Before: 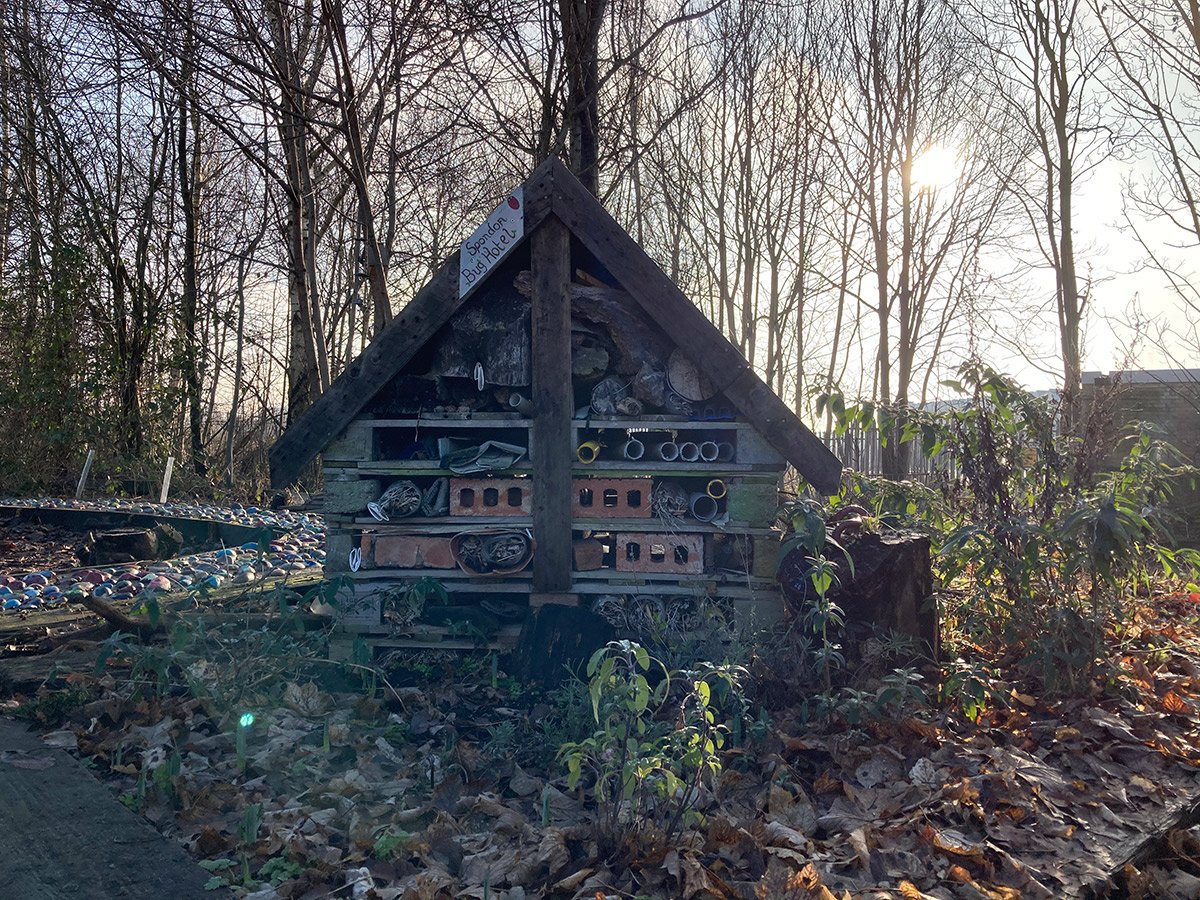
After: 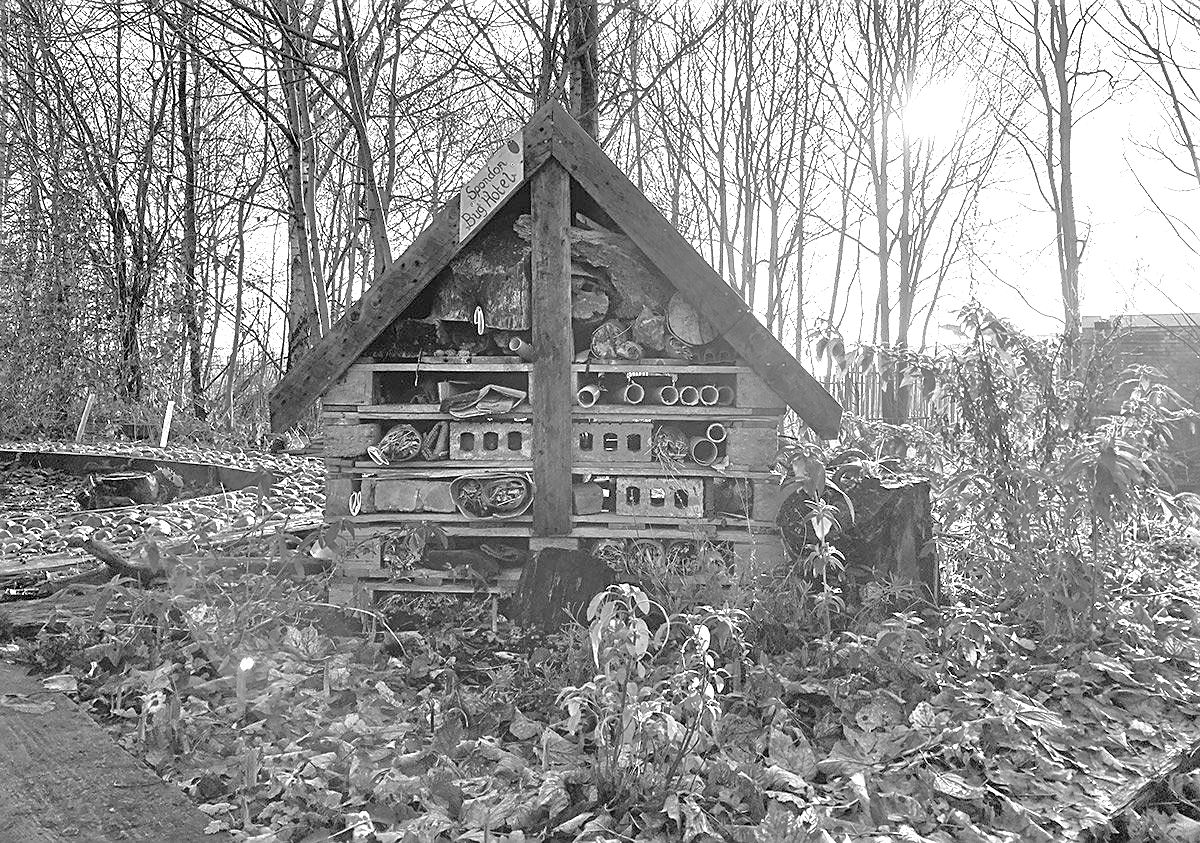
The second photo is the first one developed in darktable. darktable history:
tone equalizer: -7 EV 0.15 EV, -6 EV 0.6 EV, -5 EV 1.15 EV, -4 EV 1.33 EV, -3 EV 1.15 EV, -2 EV 0.6 EV, -1 EV 0.15 EV, mask exposure compensation -0.5 EV
monochrome: on, module defaults
sharpen: on, module defaults
exposure: black level correction 0, exposure 1.388 EV, compensate exposure bias true, compensate highlight preservation false
crop and rotate: top 6.25%
